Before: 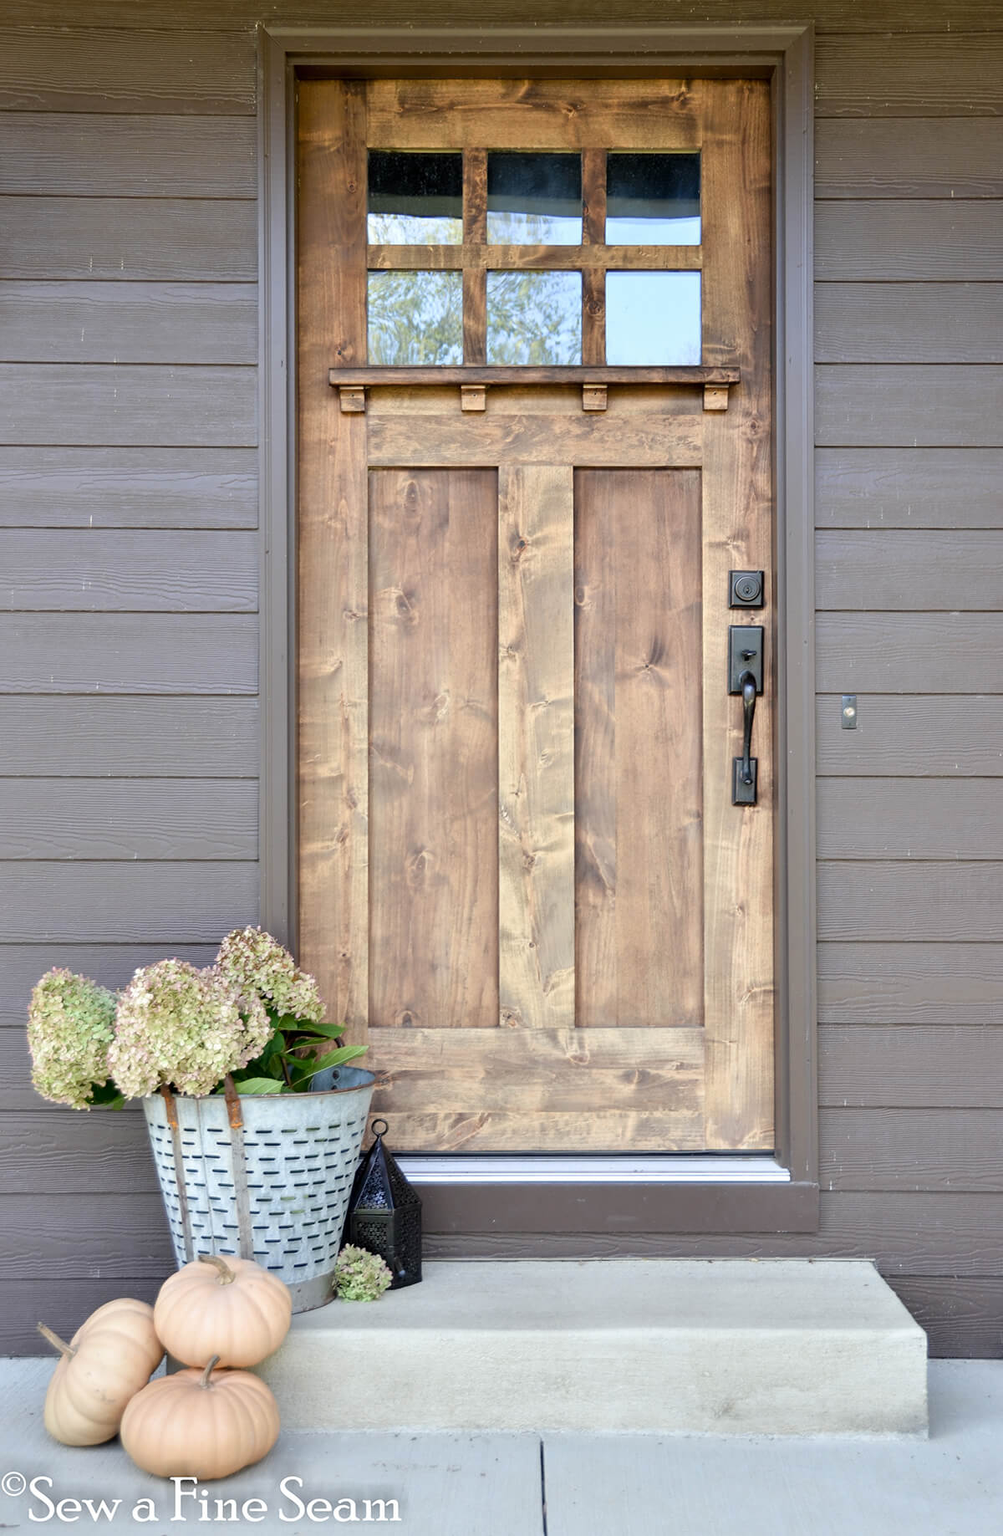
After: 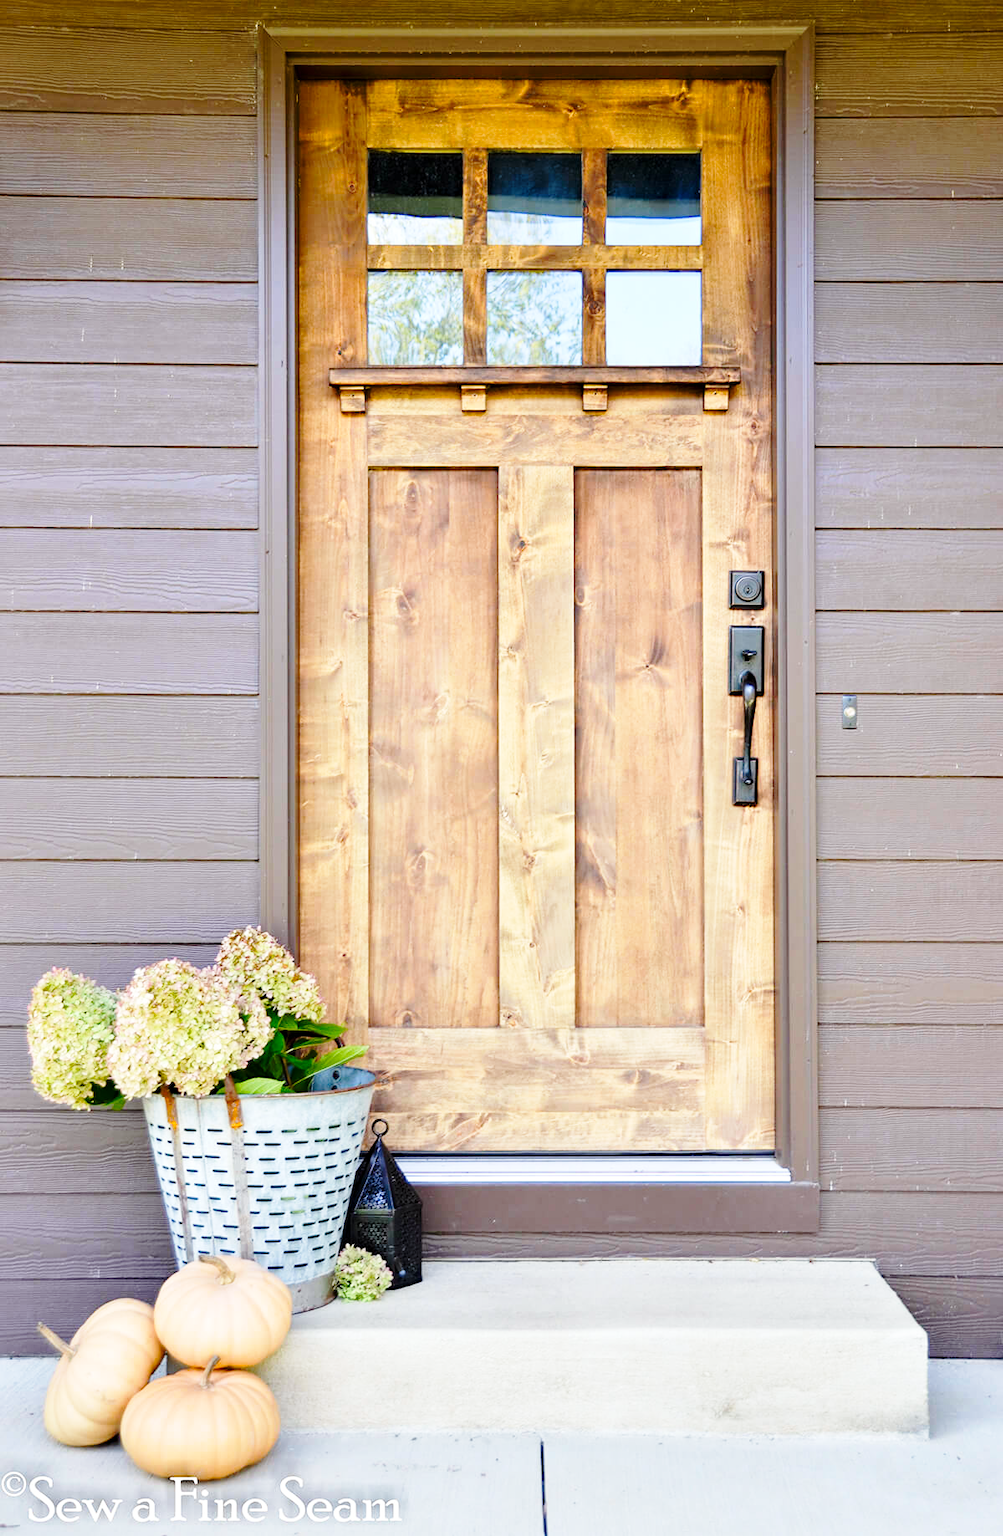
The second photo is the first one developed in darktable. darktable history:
haze removal: compatibility mode true
color balance rgb: perceptual saturation grading › global saturation 36.008%
base curve: curves: ch0 [(0, 0) (0.028, 0.03) (0.121, 0.232) (0.46, 0.748) (0.859, 0.968) (1, 1)], preserve colors none
